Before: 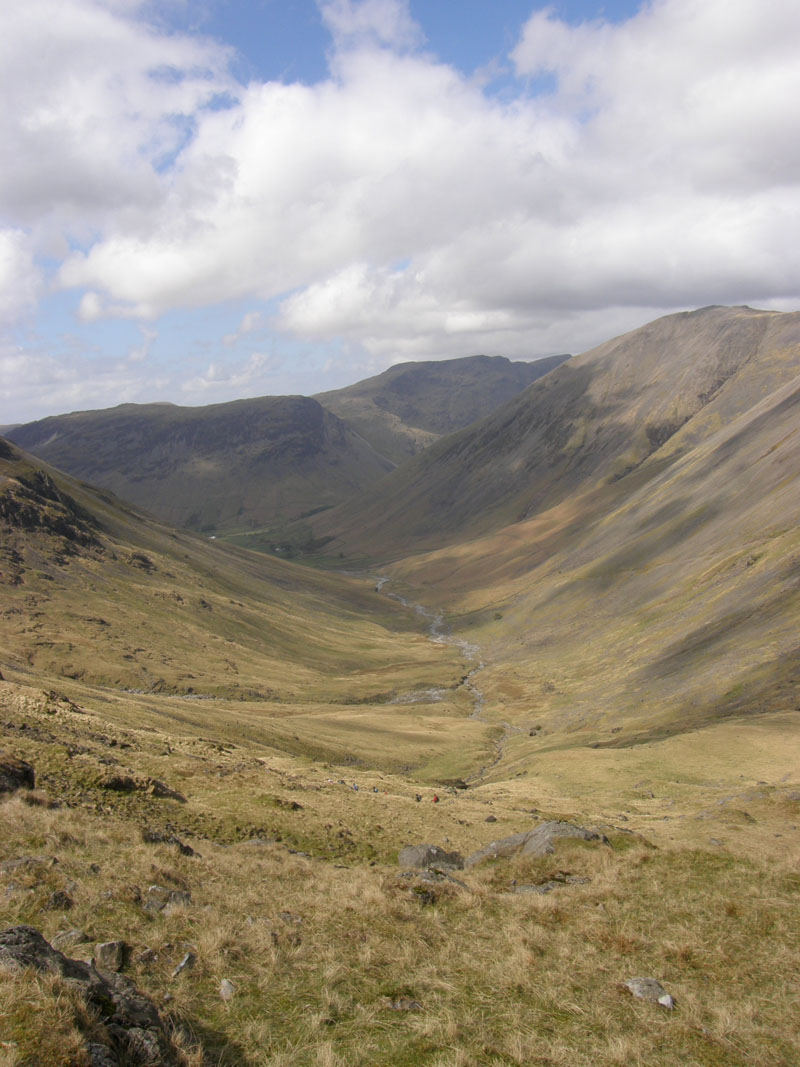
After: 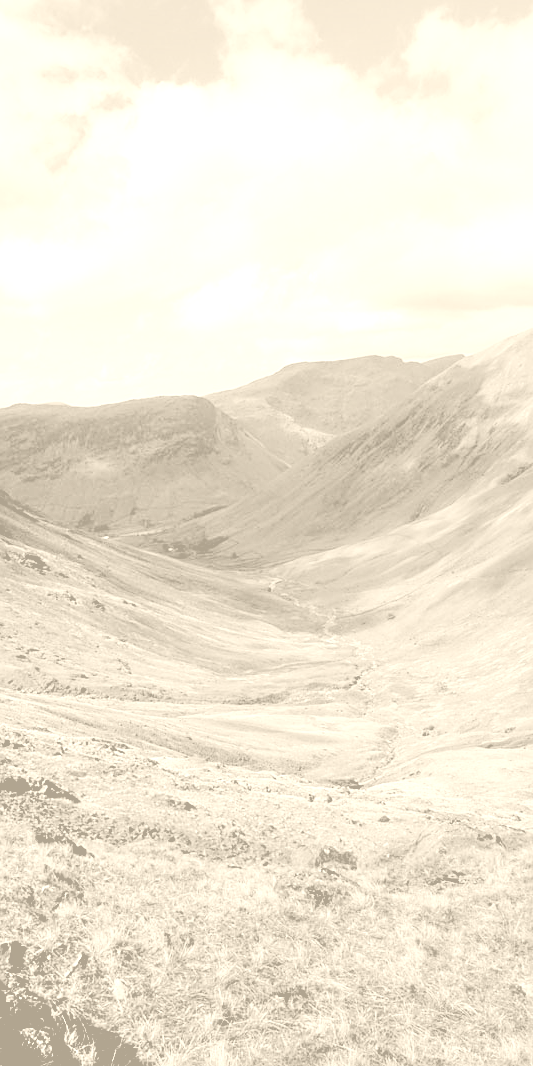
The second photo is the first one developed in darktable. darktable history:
sharpen: radius 1.967
shadows and highlights: low approximation 0.01, soften with gaussian
exposure: black level correction 0.056, exposure -0.039 EV, compensate highlight preservation false
crop and rotate: left 13.537%, right 19.796%
white balance: red 1, blue 1
filmic rgb: black relative exposure -7.65 EV, white relative exposure 4.56 EV, hardness 3.61
colorize: hue 36°, saturation 71%, lightness 80.79%
local contrast: highlights 100%, shadows 100%, detail 120%, midtone range 0.2
